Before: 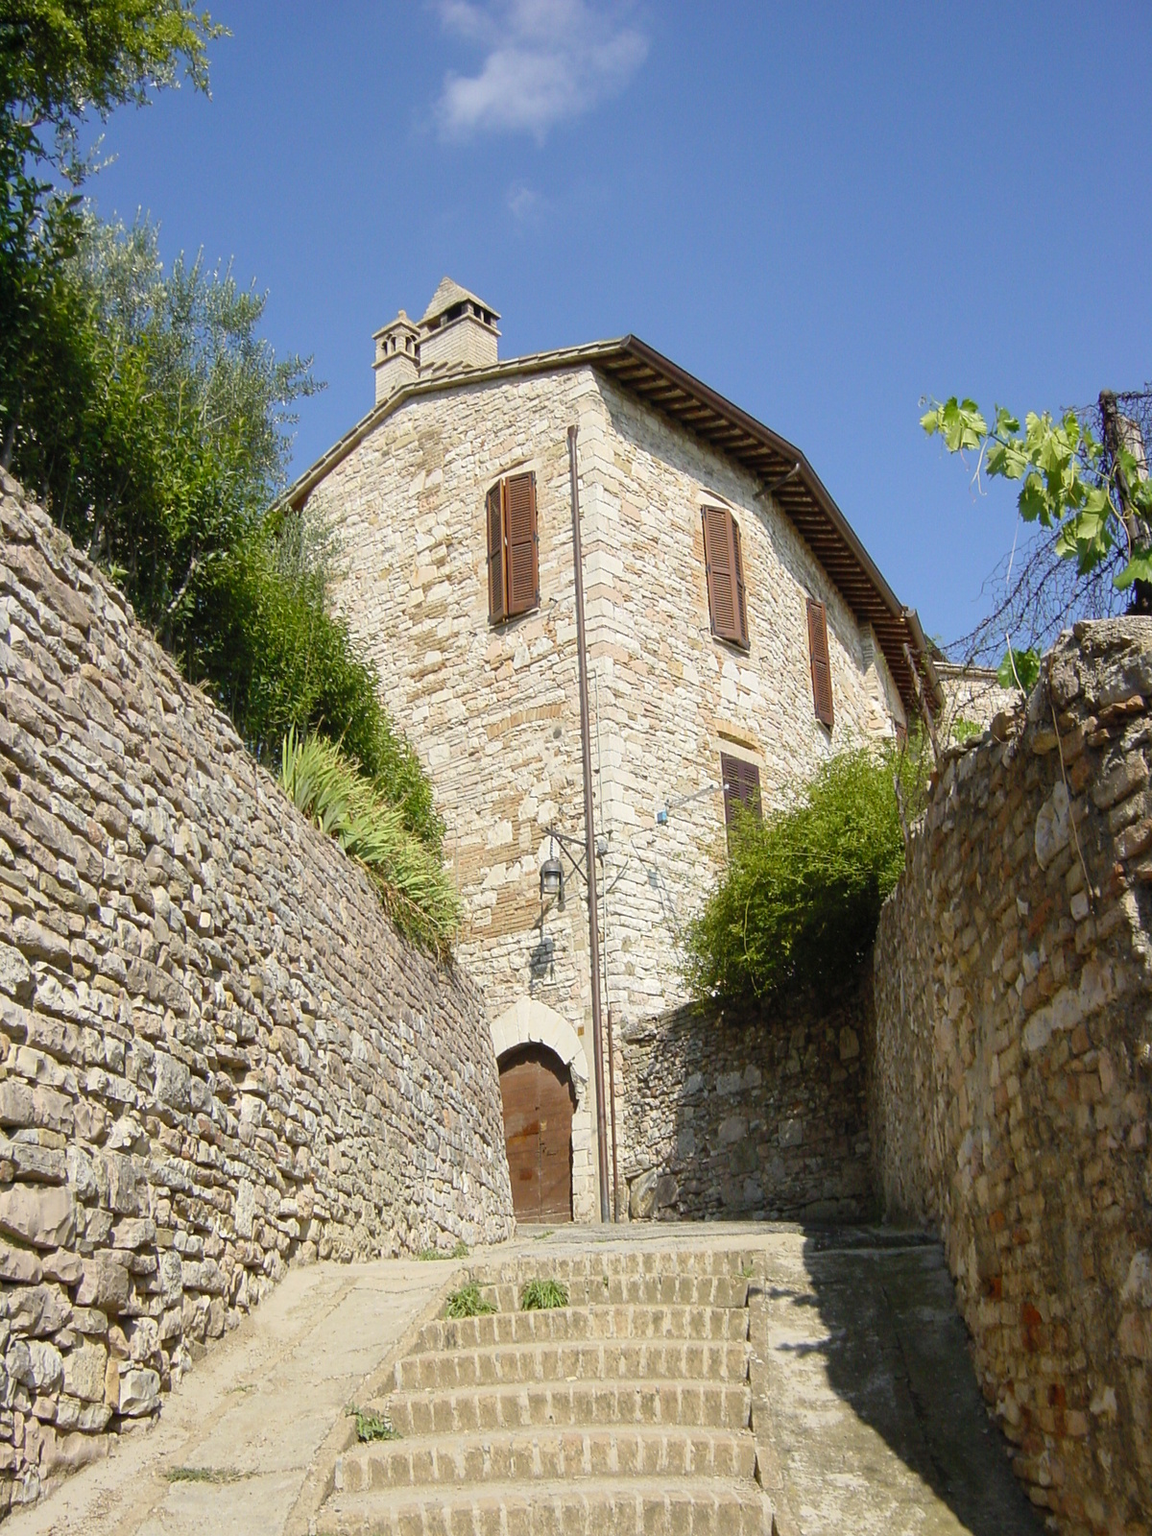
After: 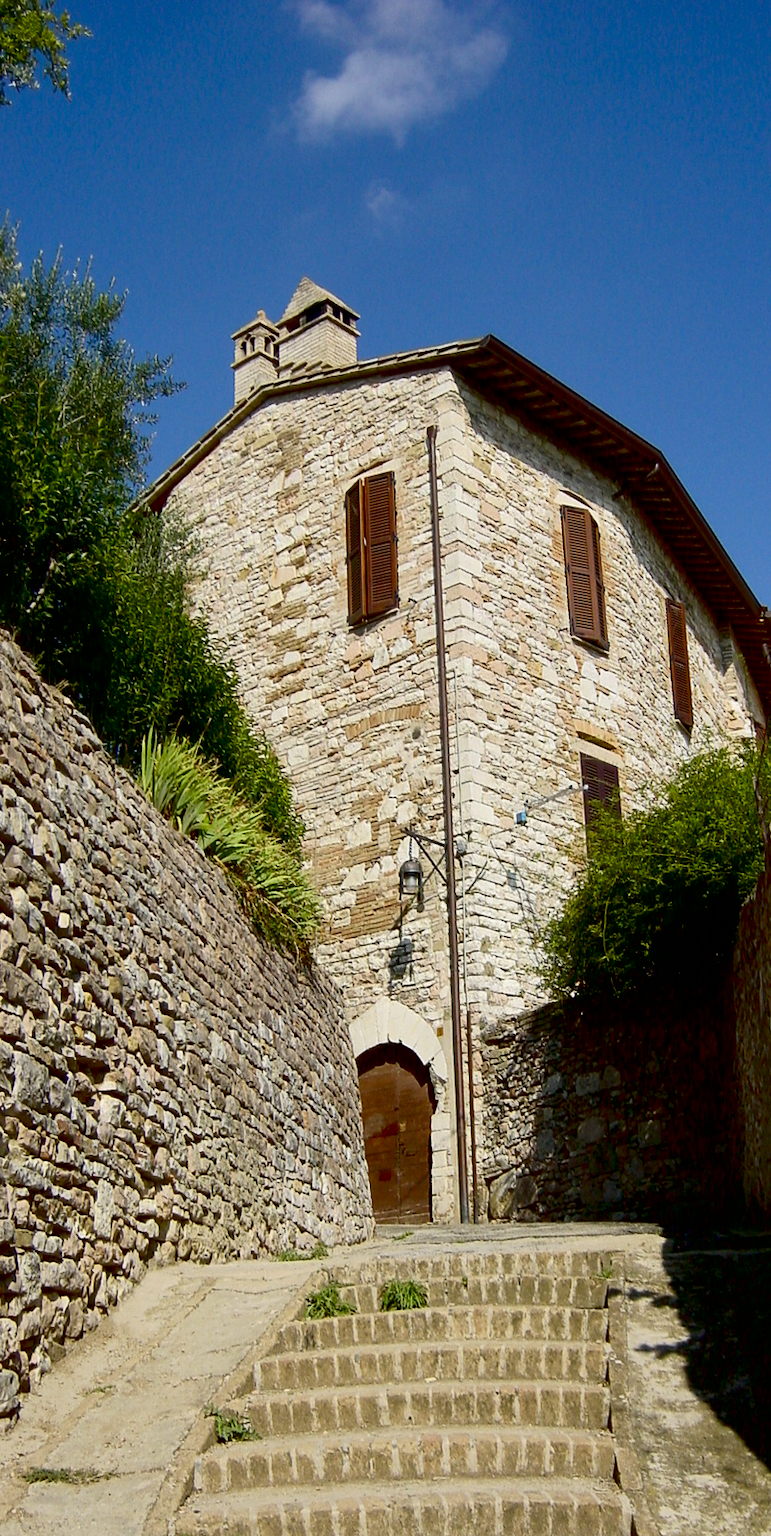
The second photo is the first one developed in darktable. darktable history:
crop and rotate: left 12.263%, right 20.802%
contrast brightness saturation: contrast 0.132, brightness -0.241, saturation 0.14
exposure: black level correction 0.028, exposure -0.078 EV, compensate highlight preservation false
